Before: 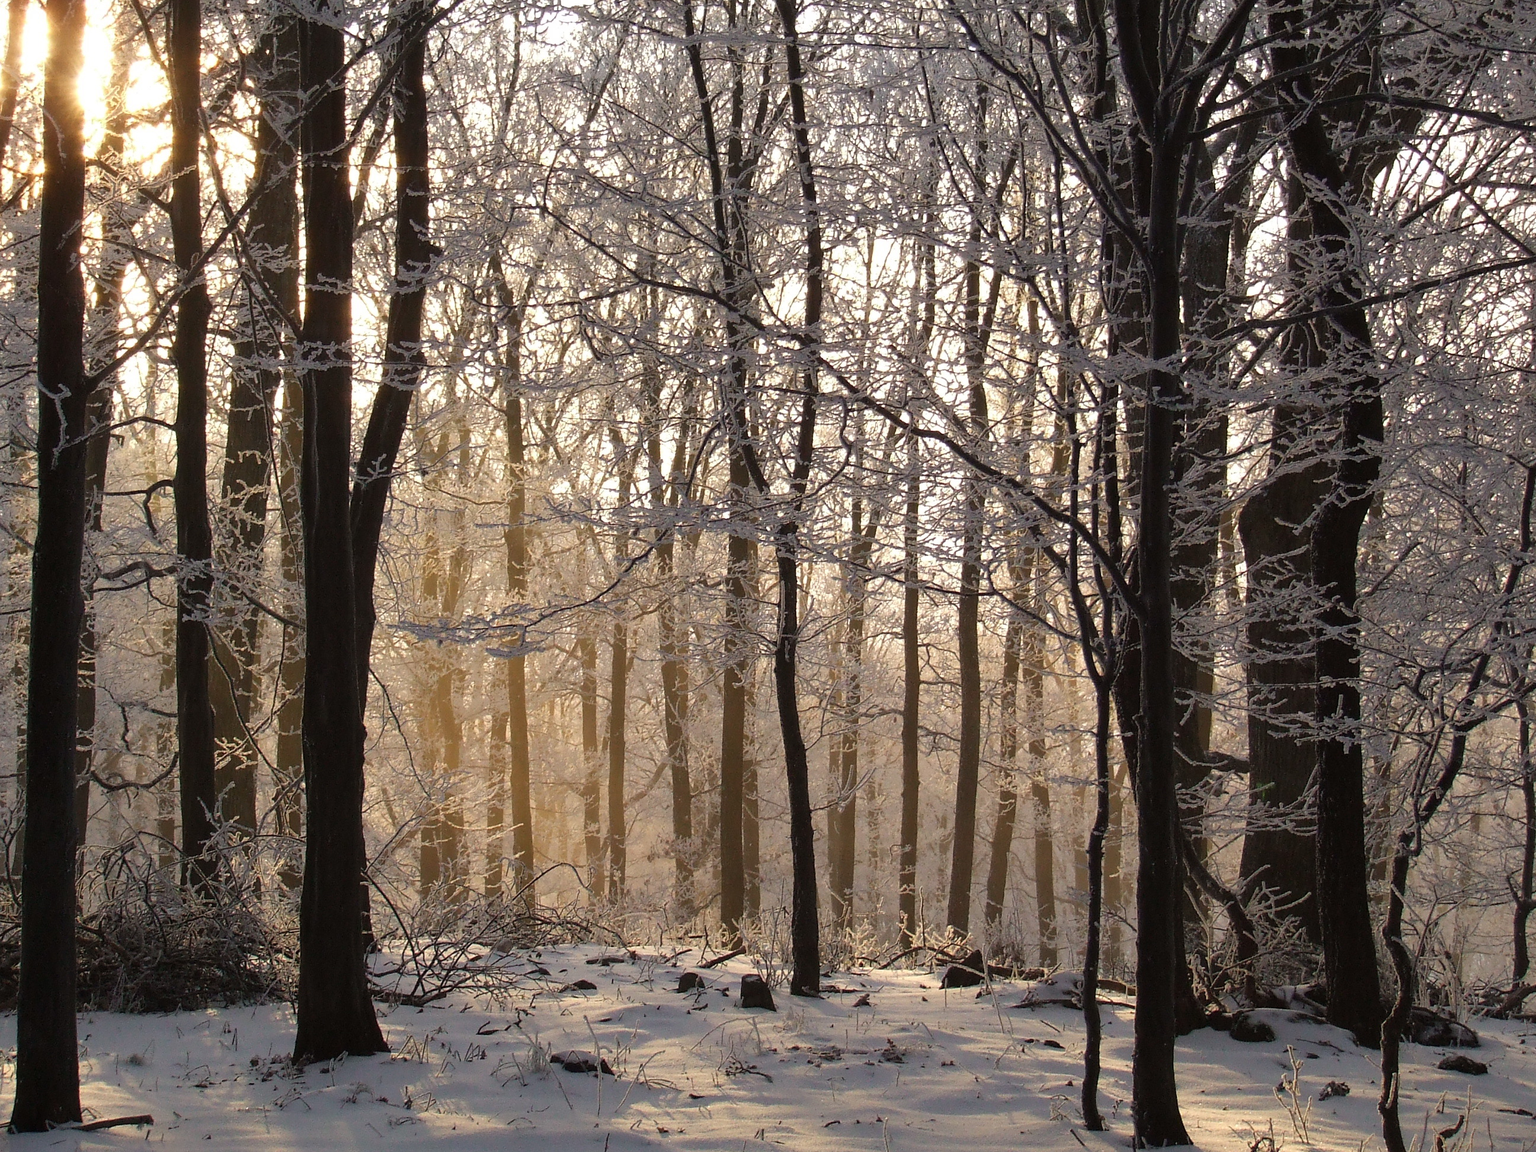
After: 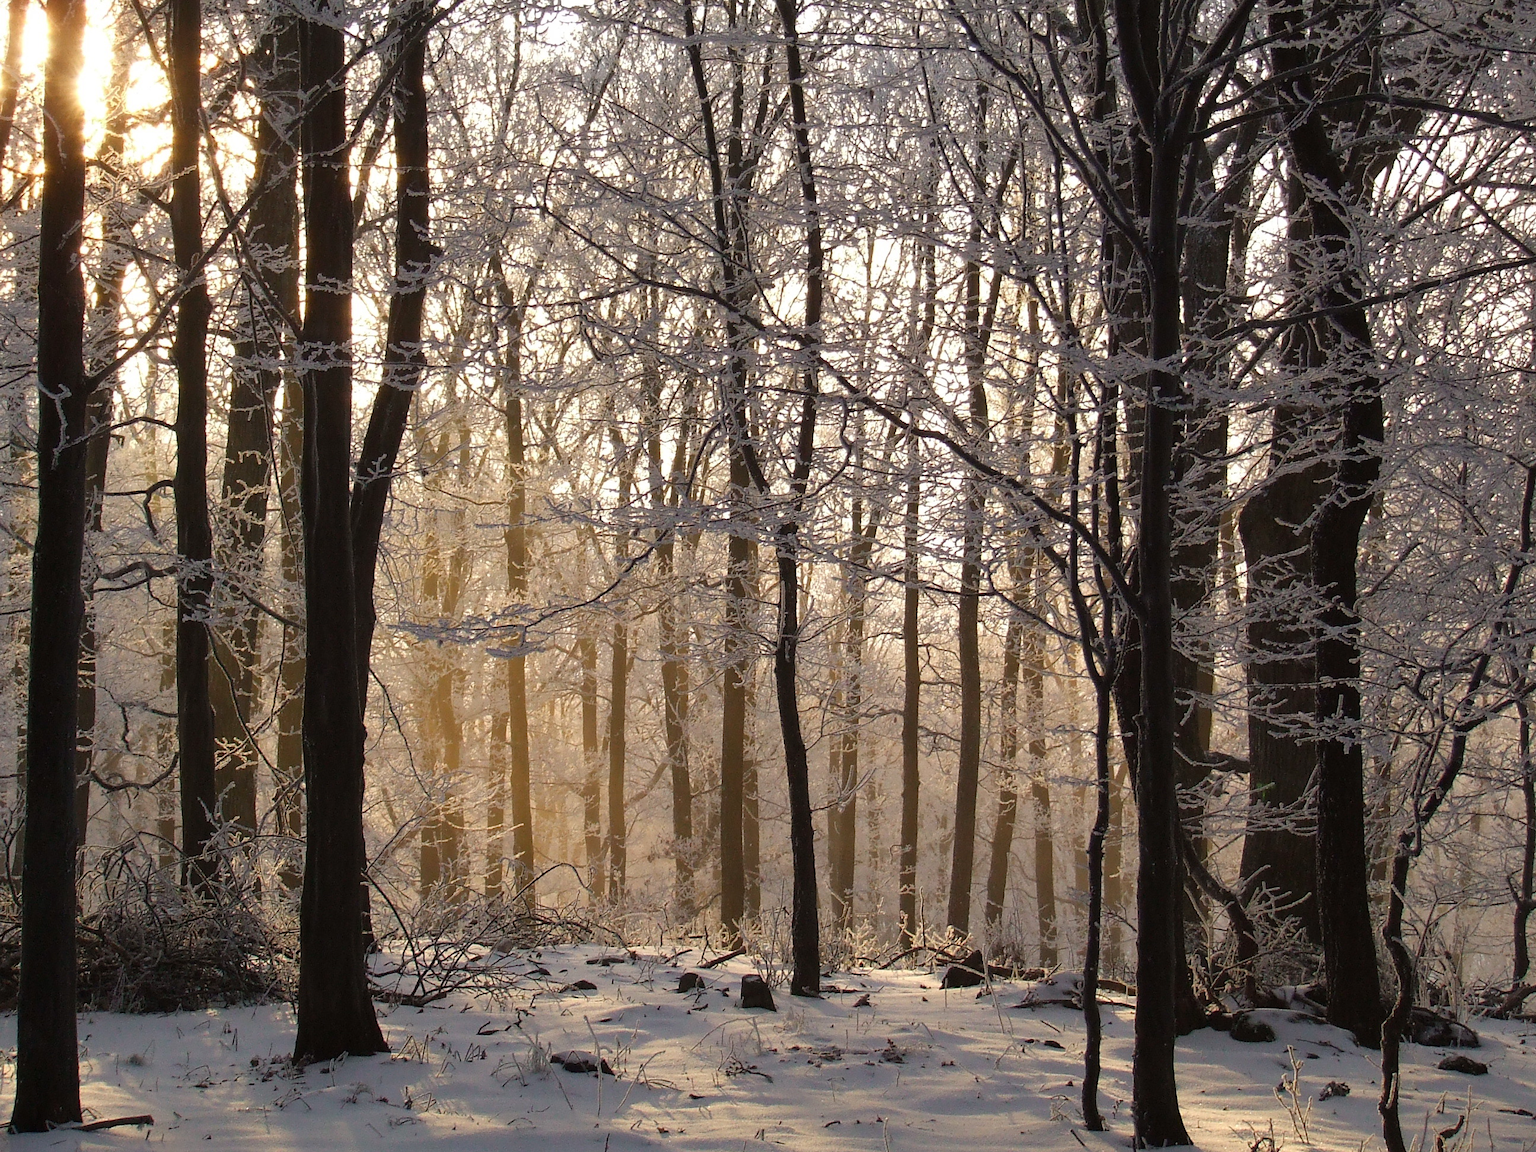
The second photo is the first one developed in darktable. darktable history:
color balance rgb: perceptual saturation grading › global saturation 1.727%, perceptual saturation grading › highlights -1.277%, perceptual saturation grading › mid-tones 4.42%, perceptual saturation grading › shadows 7.445%
